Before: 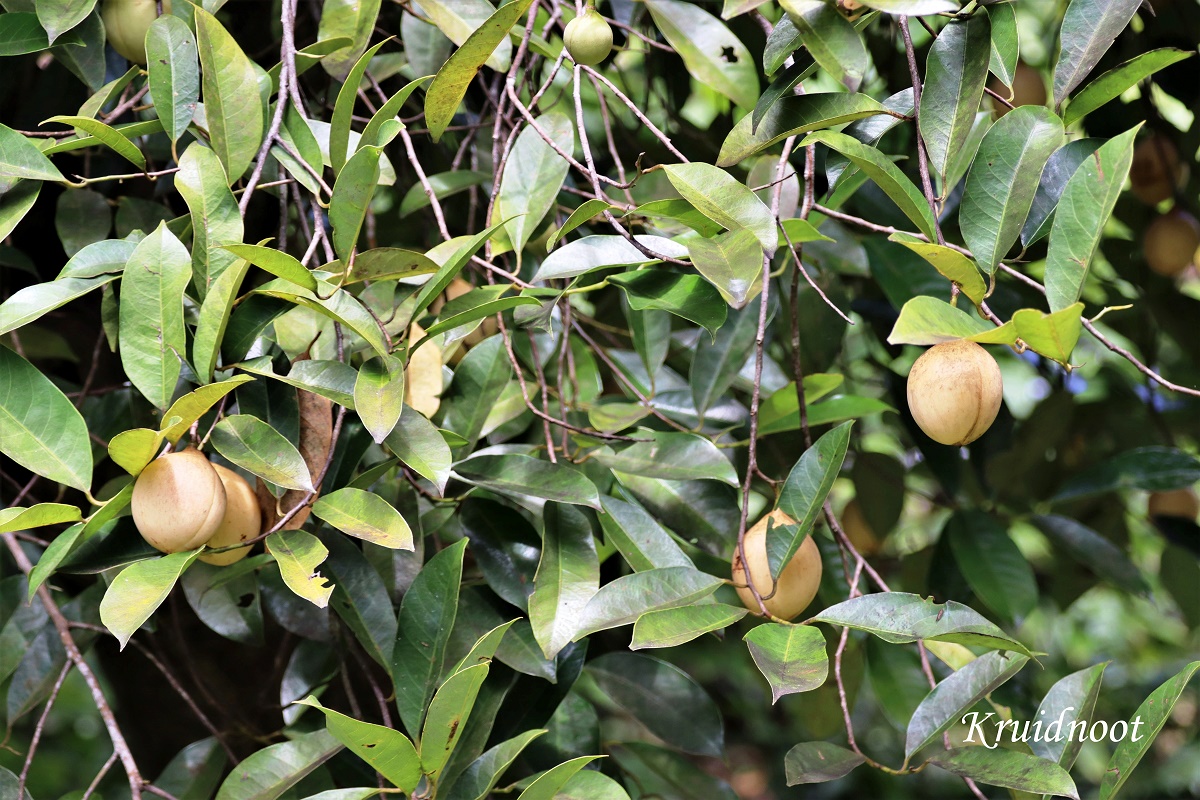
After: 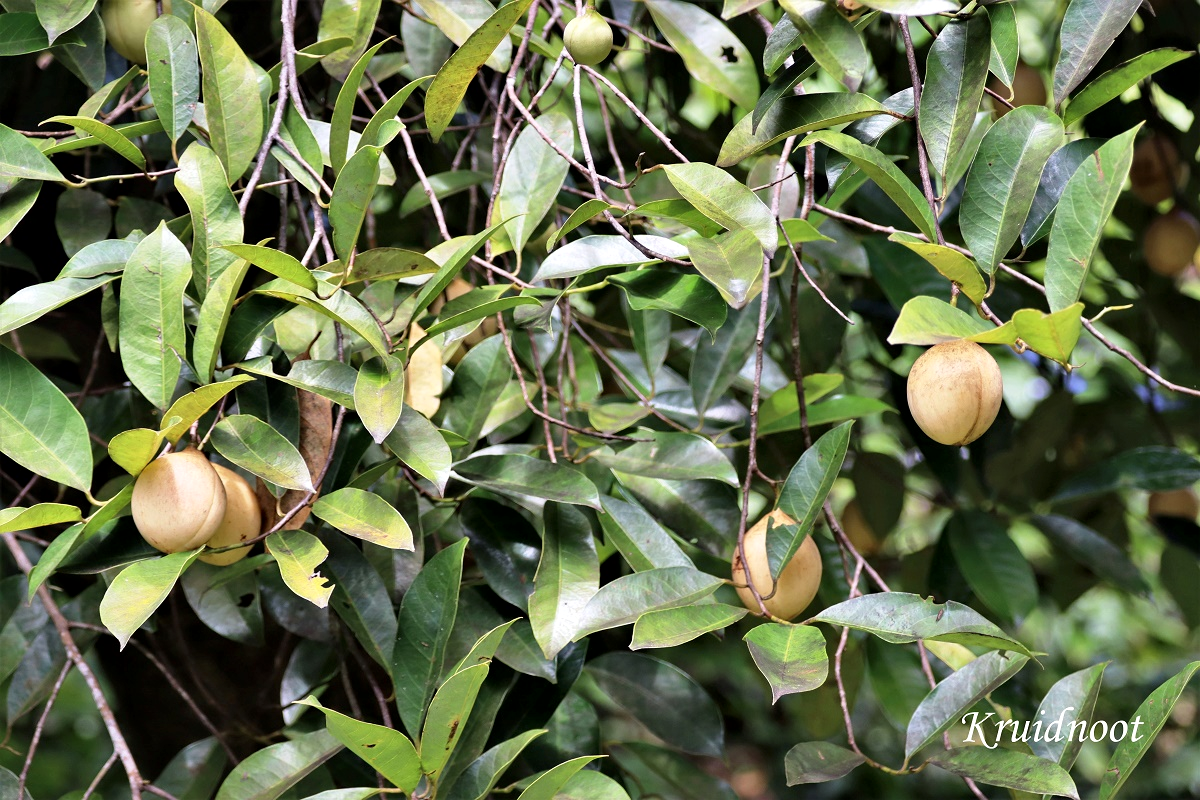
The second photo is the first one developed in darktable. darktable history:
local contrast: mode bilateral grid, contrast 26, coarseness 49, detail 122%, midtone range 0.2
